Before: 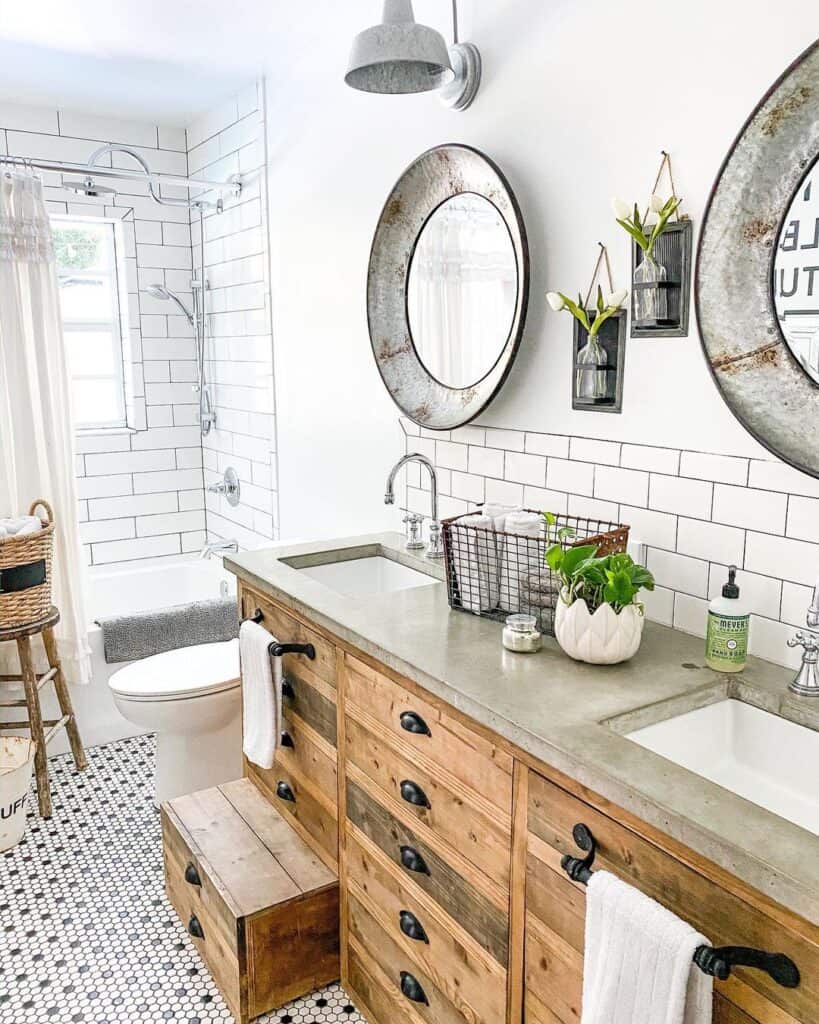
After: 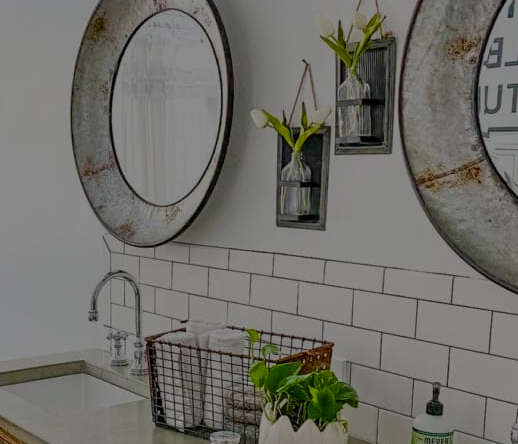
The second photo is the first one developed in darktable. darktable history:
tone equalizer: -8 EV -1.99 EV, -7 EV -1.99 EV, -6 EV -1.98 EV, -5 EV -1.98 EV, -4 EV -1.98 EV, -3 EV -1.98 EV, -2 EV -1.98 EV, -1 EV -1.63 EV, +0 EV -1.98 EV
shadows and highlights: shadows 60.87, soften with gaussian
crop: left 36.163%, top 17.894%, right 0.569%, bottom 38.726%
color balance rgb: perceptual saturation grading › global saturation 27.623%, perceptual saturation grading › highlights -25.113%, perceptual saturation grading › shadows 24.818%, global vibrance 20%
